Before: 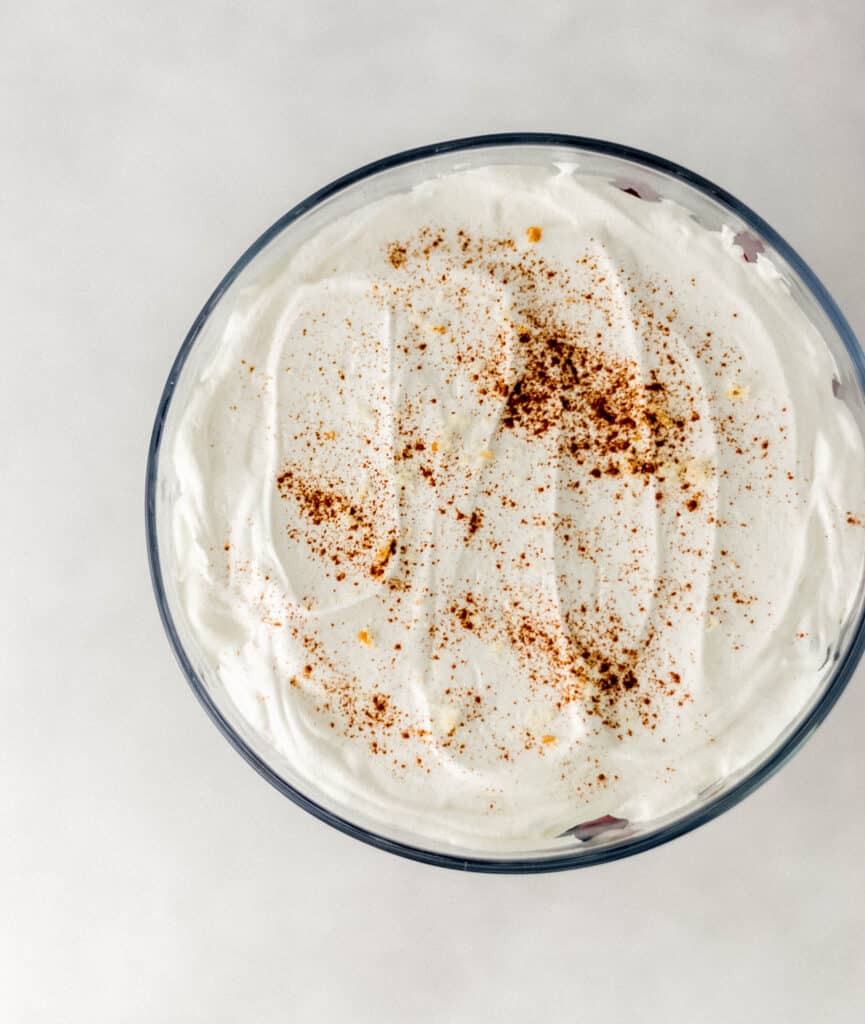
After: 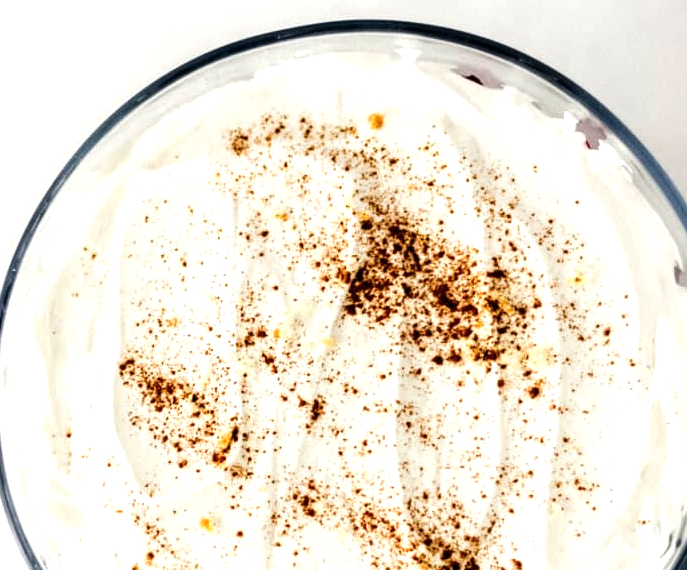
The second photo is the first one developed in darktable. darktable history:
crop: left 18.38%, top 11.092%, right 2.134%, bottom 33.217%
tone equalizer: -8 EV -0.75 EV, -7 EV -0.7 EV, -6 EV -0.6 EV, -5 EV -0.4 EV, -3 EV 0.4 EV, -2 EV 0.6 EV, -1 EV 0.7 EV, +0 EV 0.75 EV, edges refinement/feathering 500, mask exposure compensation -1.57 EV, preserve details no
